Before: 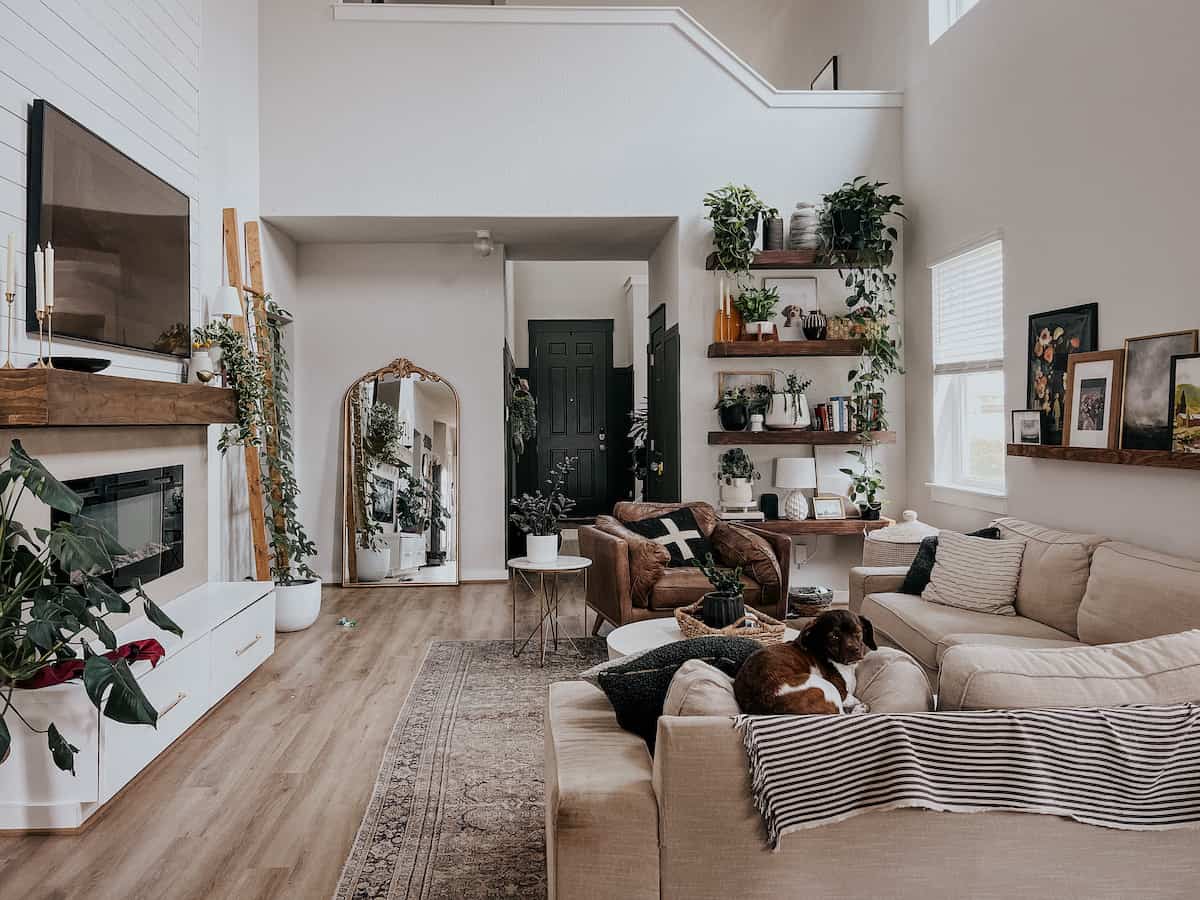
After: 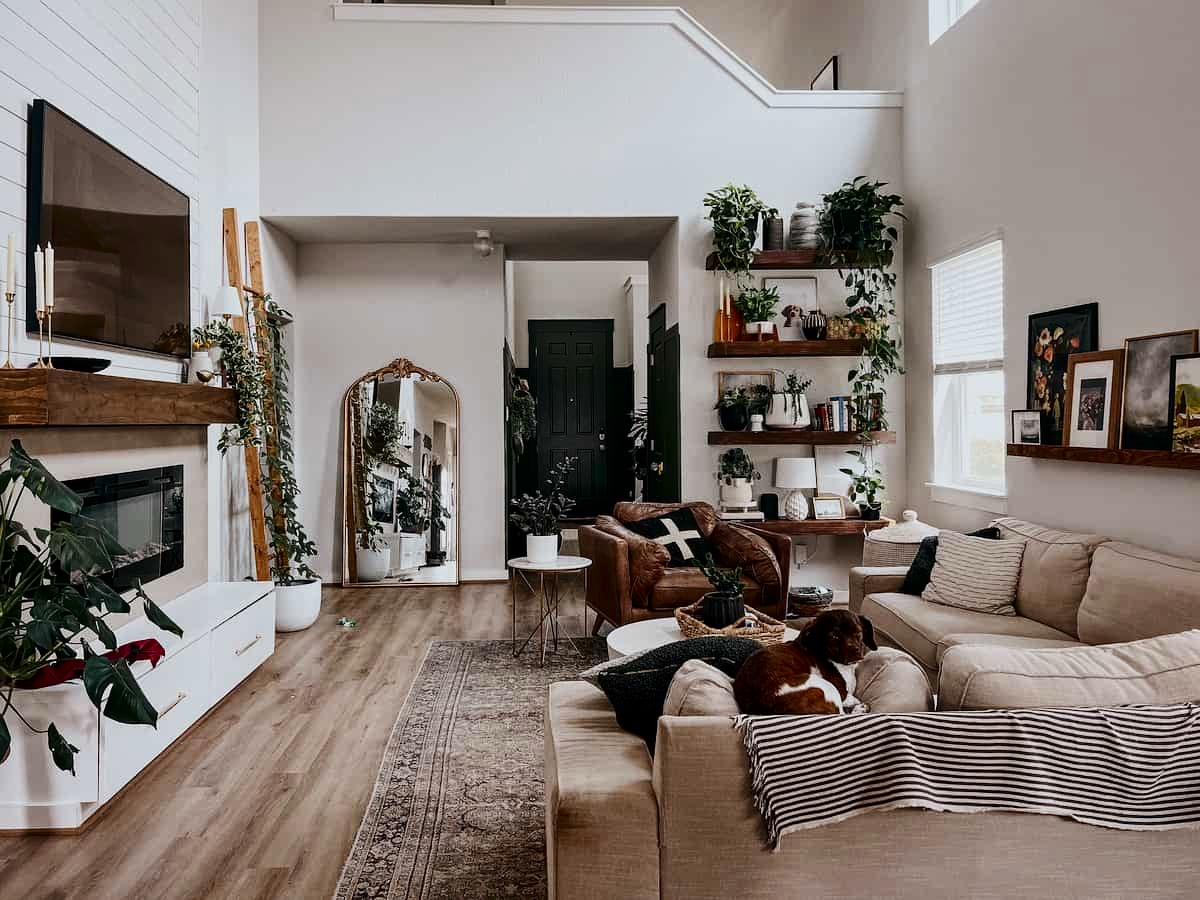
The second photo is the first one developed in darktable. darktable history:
contrast brightness saturation: contrast 0.21, brightness -0.11, saturation 0.21
